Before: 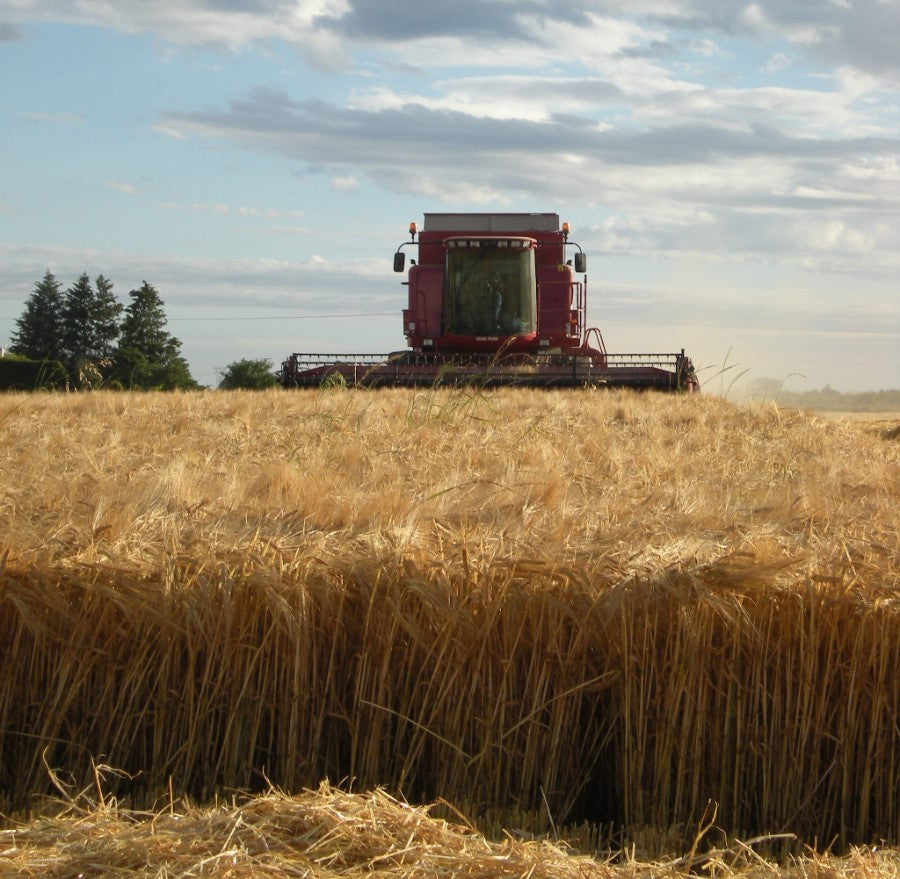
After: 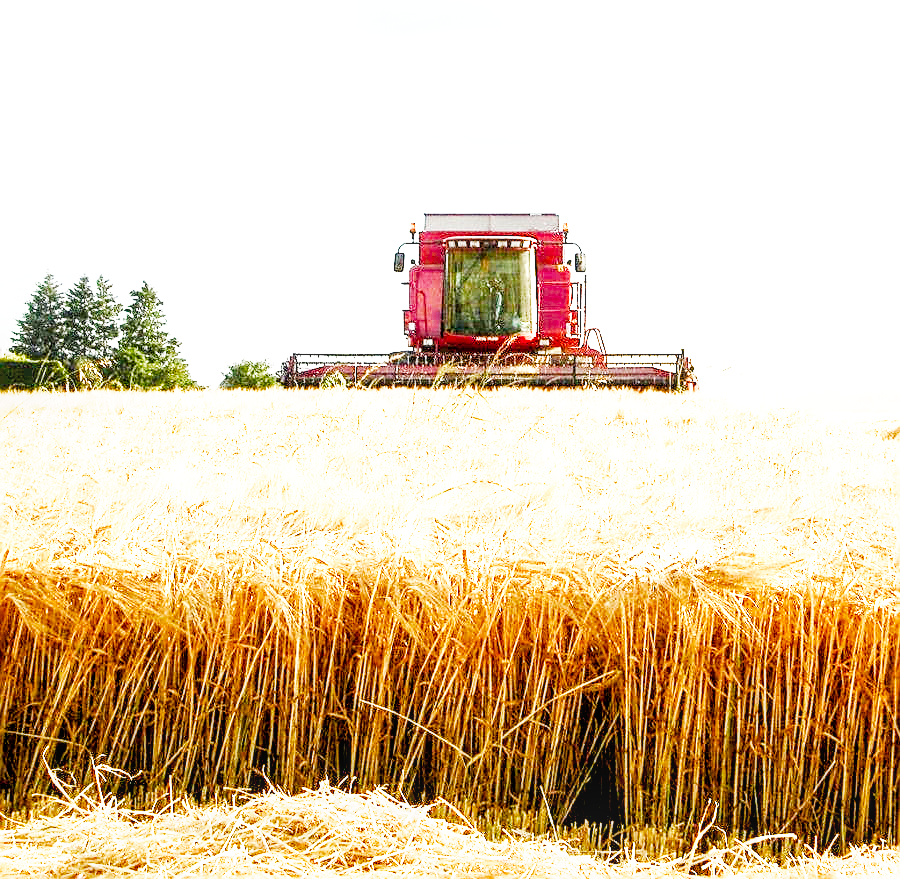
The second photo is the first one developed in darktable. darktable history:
exposure: black level correction 0.005, exposure 2.084 EV, compensate highlight preservation false
local contrast: on, module defaults
color balance rgb: shadows lift › chroma 1%, shadows lift › hue 113°, highlights gain › chroma 0.2%, highlights gain › hue 333°, perceptual saturation grading › global saturation 20%, perceptual saturation grading › highlights -50%, perceptual saturation grading › shadows 25%, contrast -10%
base curve: curves: ch0 [(0, 0) (0.007, 0.004) (0.027, 0.03) (0.046, 0.07) (0.207, 0.54) (0.442, 0.872) (0.673, 0.972) (1, 1)], preserve colors none
sharpen: radius 1.4, amount 1.25, threshold 0.7
